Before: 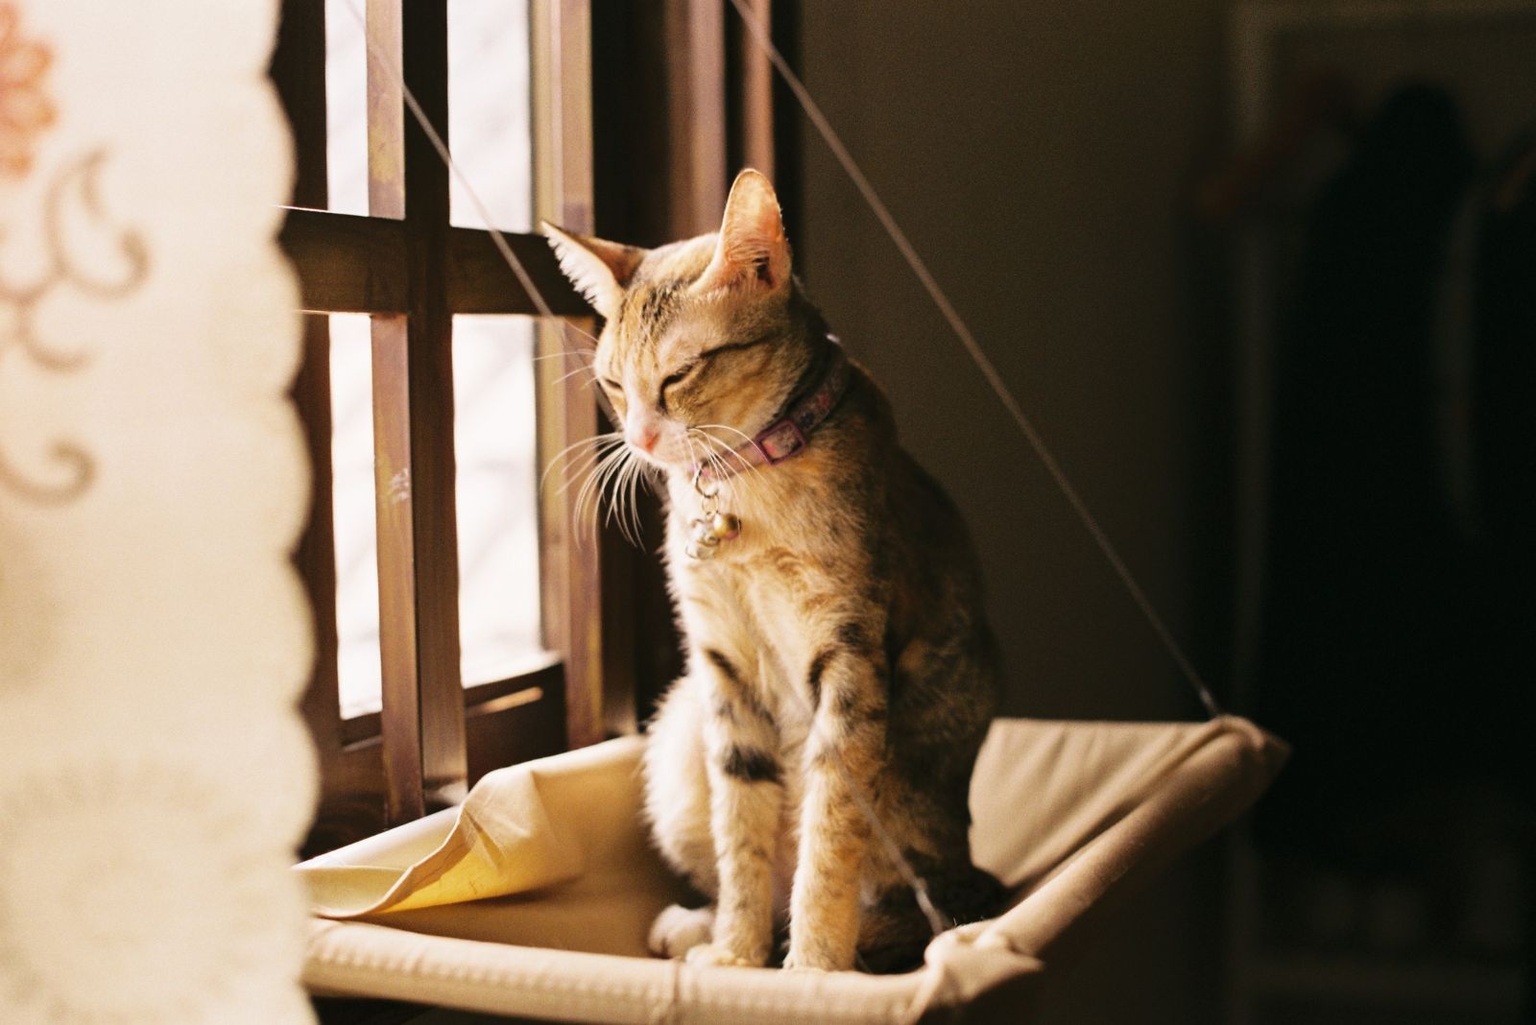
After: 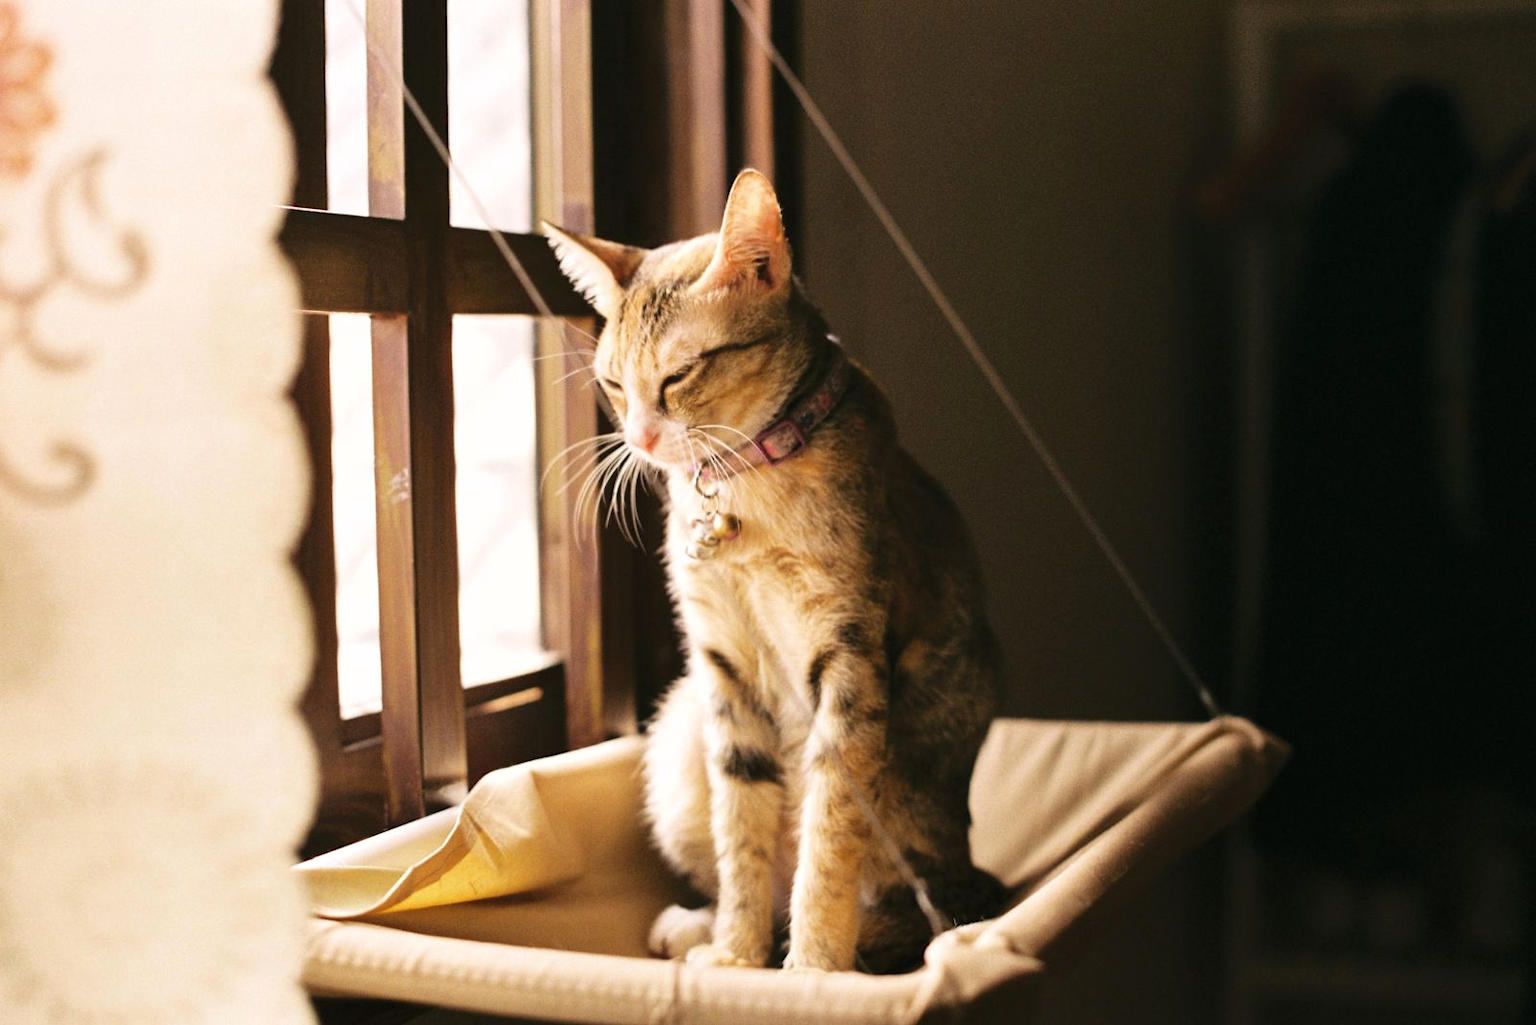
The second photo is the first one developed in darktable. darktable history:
exposure: exposure 0.127 EV, compensate highlight preservation false
shadows and highlights: shadows 11.1, white point adjustment 1.12, highlights -0.439, soften with gaussian
